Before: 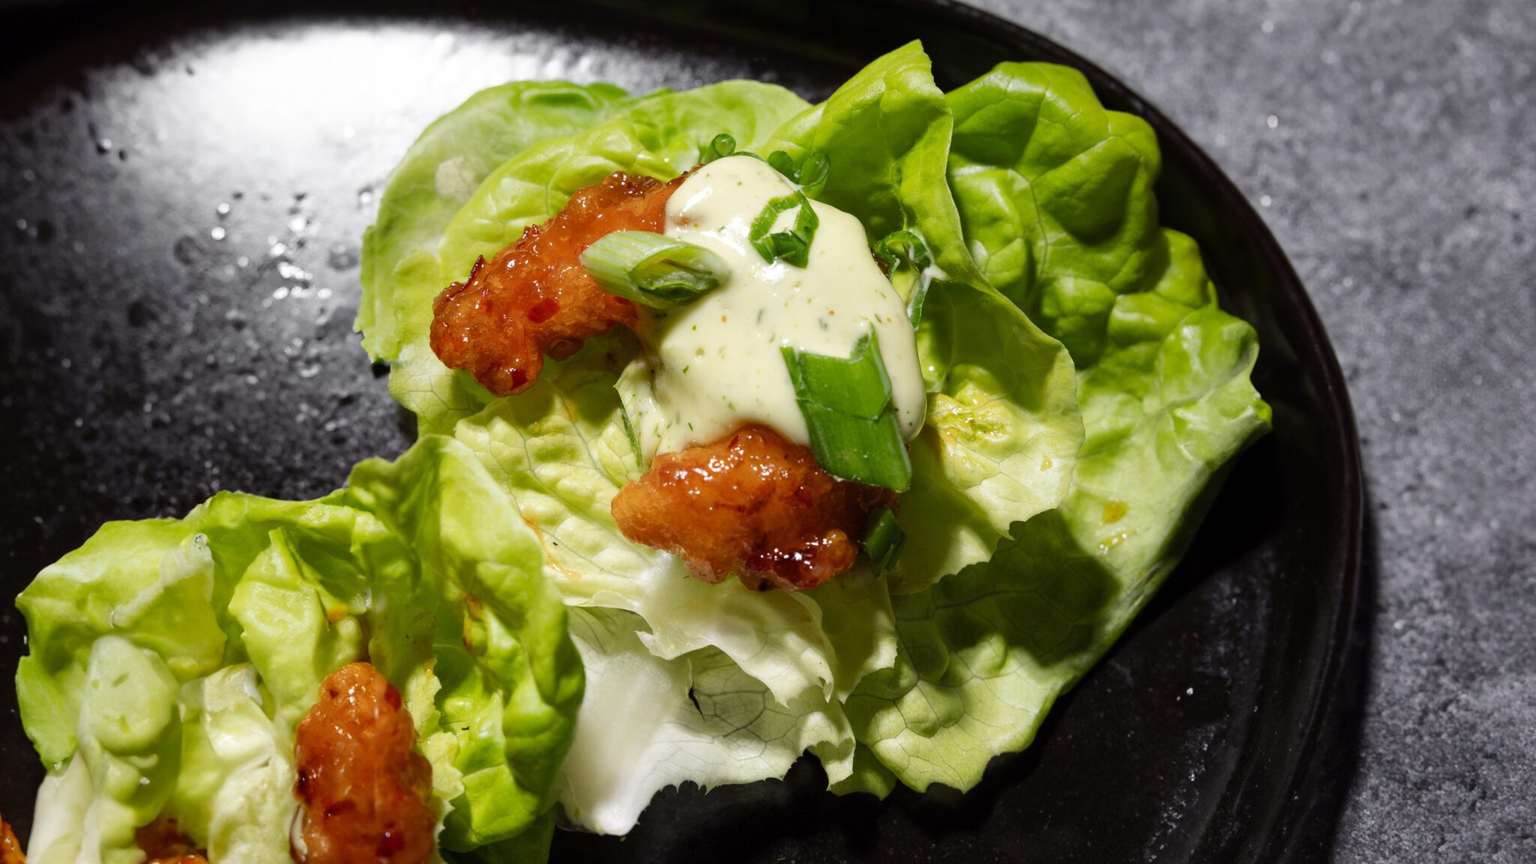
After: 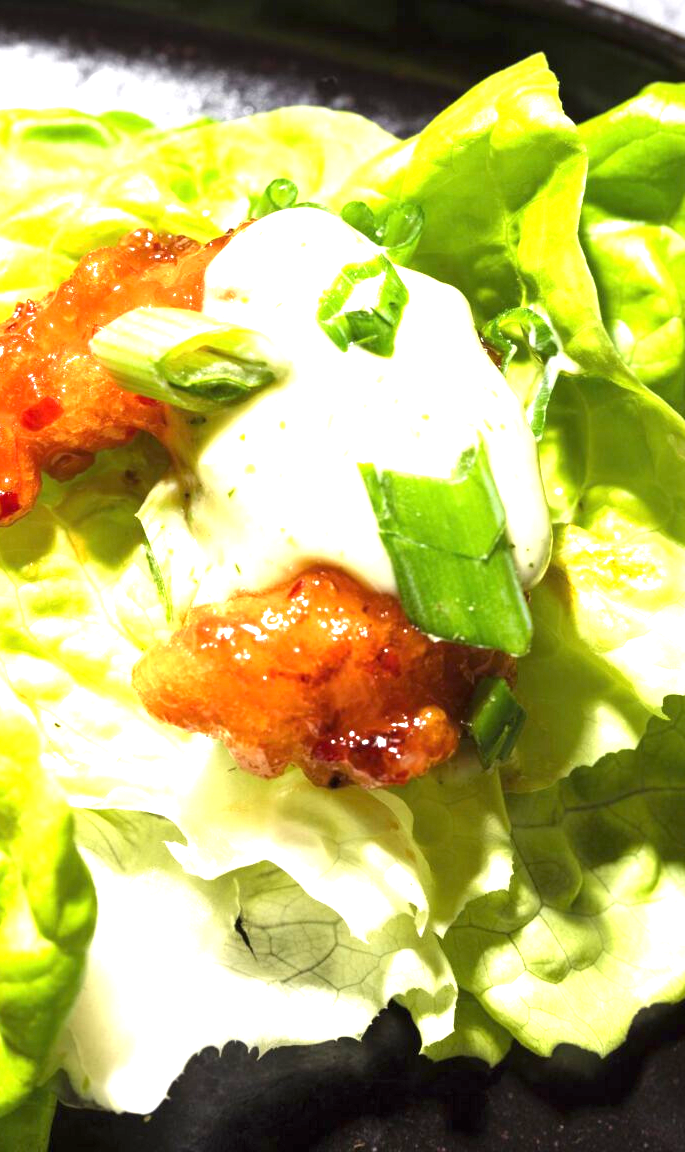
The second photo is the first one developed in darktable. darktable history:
exposure: black level correction 0, exposure 1.739 EV, compensate highlight preservation false
crop: left 33.381%, right 33.139%
